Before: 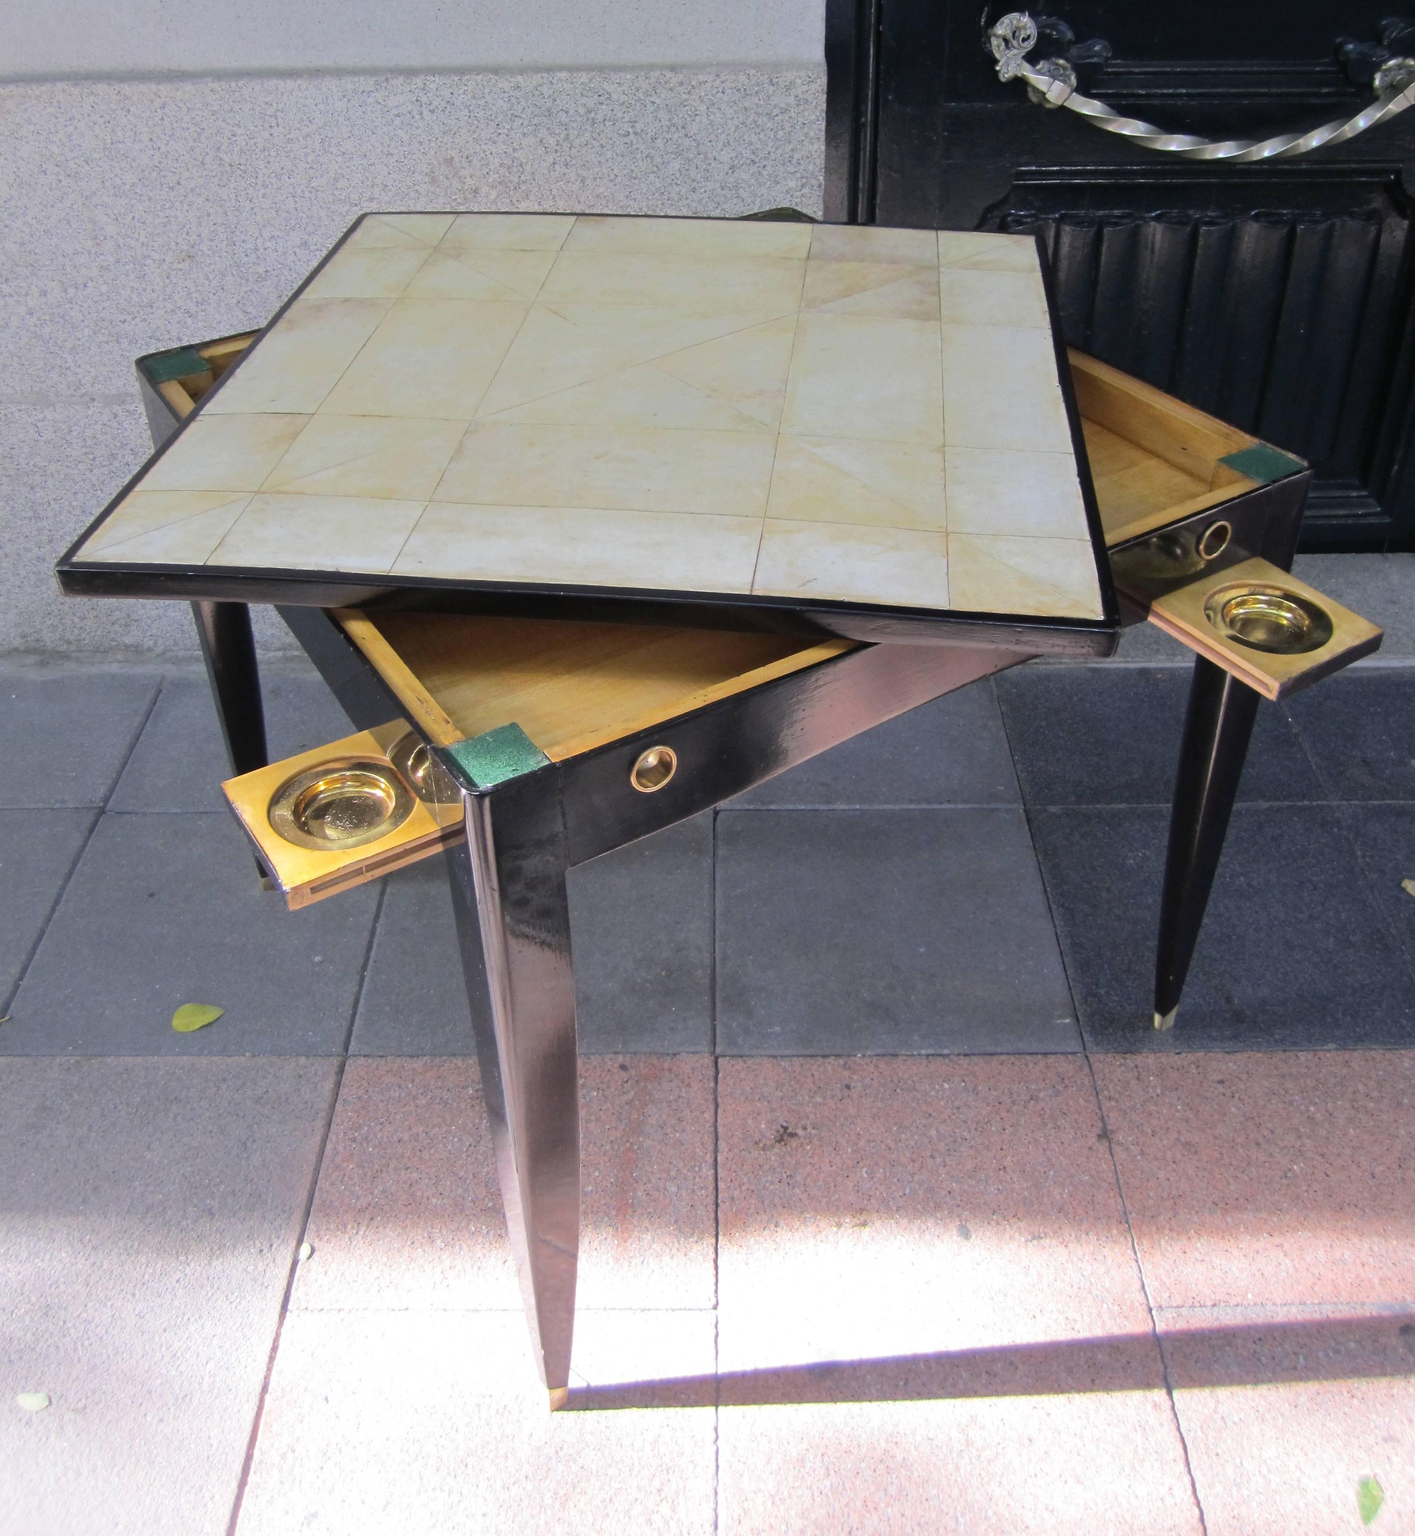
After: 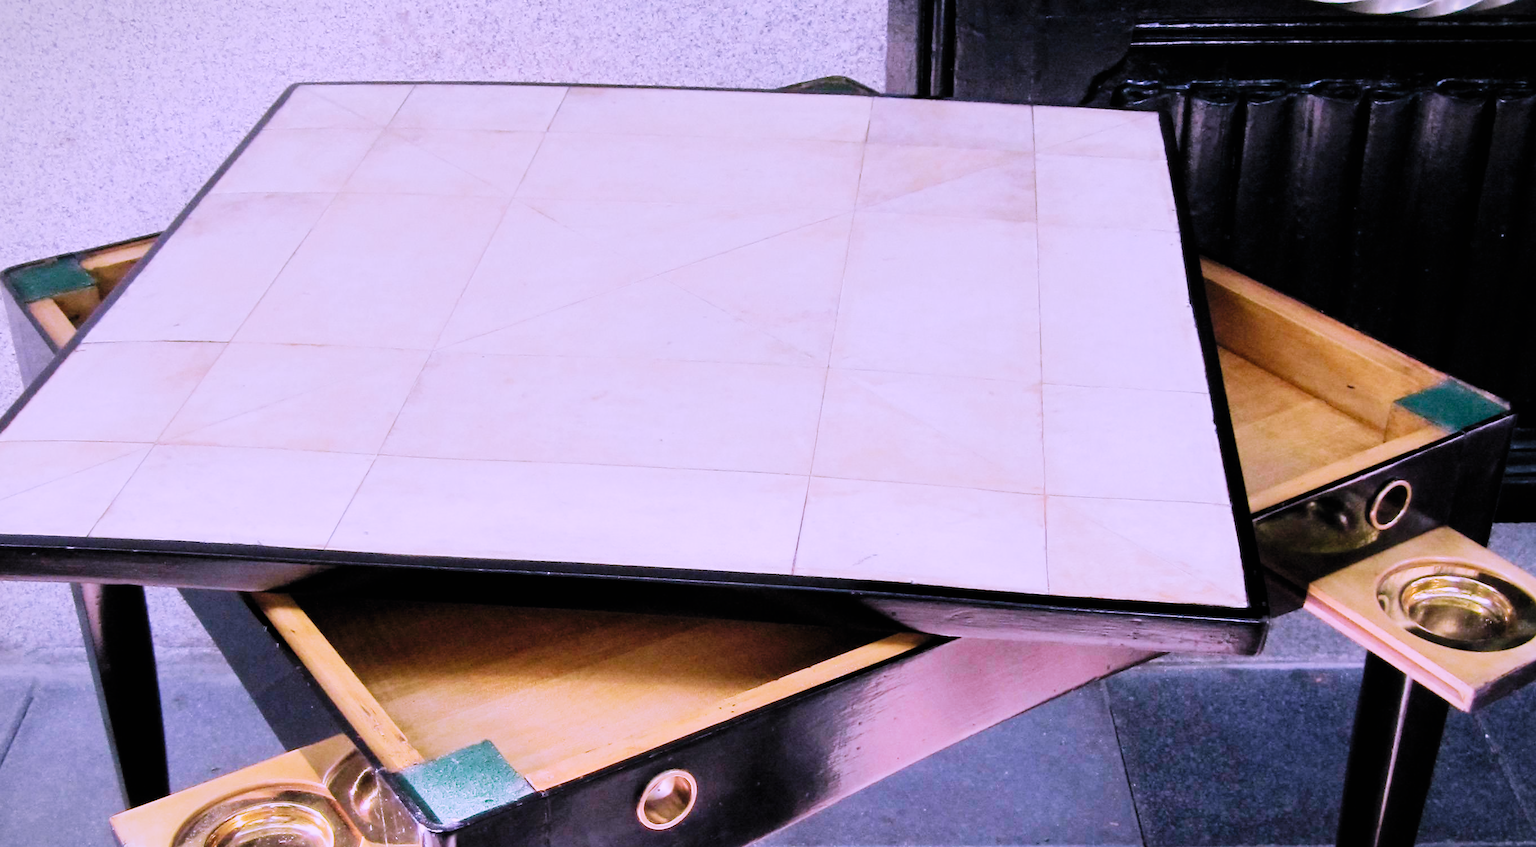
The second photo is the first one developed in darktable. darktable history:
vignetting: fall-off start 97.5%, fall-off radius 100.02%, width/height ratio 1.363
color correction: highlights a* 15.06, highlights b* -24.8
crop and rotate: left 9.64%, top 9.702%, right 6.126%, bottom 47.453%
exposure: black level correction 0.001, exposure 0.5 EV, compensate exposure bias true, compensate highlight preservation false
tone curve: curves: ch0 [(0, 0.003) (0.044, 0.032) (0.12, 0.089) (0.19, 0.164) (0.269, 0.269) (0.473, 0.533) (0.595, 0.695) (0.718, 0.823) (0.855, 0.931) (1, 0.982)]; ch1 [(0, 0) (0.243, 0.245) (0.427, 0.387) (0.493, 0.481) (0.501, 0.5) (0.521, 0.528) (0.554, 0.586) (0.607, 0.655) (0.671, 0.735) (0.796, 0.85) (1, 1)]; ch2 [(0, 0) (0.249, 0.216) (0.357, 0.317) (0.448, 0.432) (0.478, 0.492) (0.498, 0.499) (0.517, 0.519) (0.537, 0.57) (0.569, 0.623) (0.61, 0.663) (0.706, 0.75) (0.808, 0.809) (0.991, 0.968)], preserve colors none
filmic rgb: black relative exposure -4.36 EV, white relative exposure 4.56 EV, hardness 2.4, contrast 1.055, preserve chrominance no, color science v5 (2021), contrast in shadows safe, contrast in highlights safe
velvia: on, module defaults
